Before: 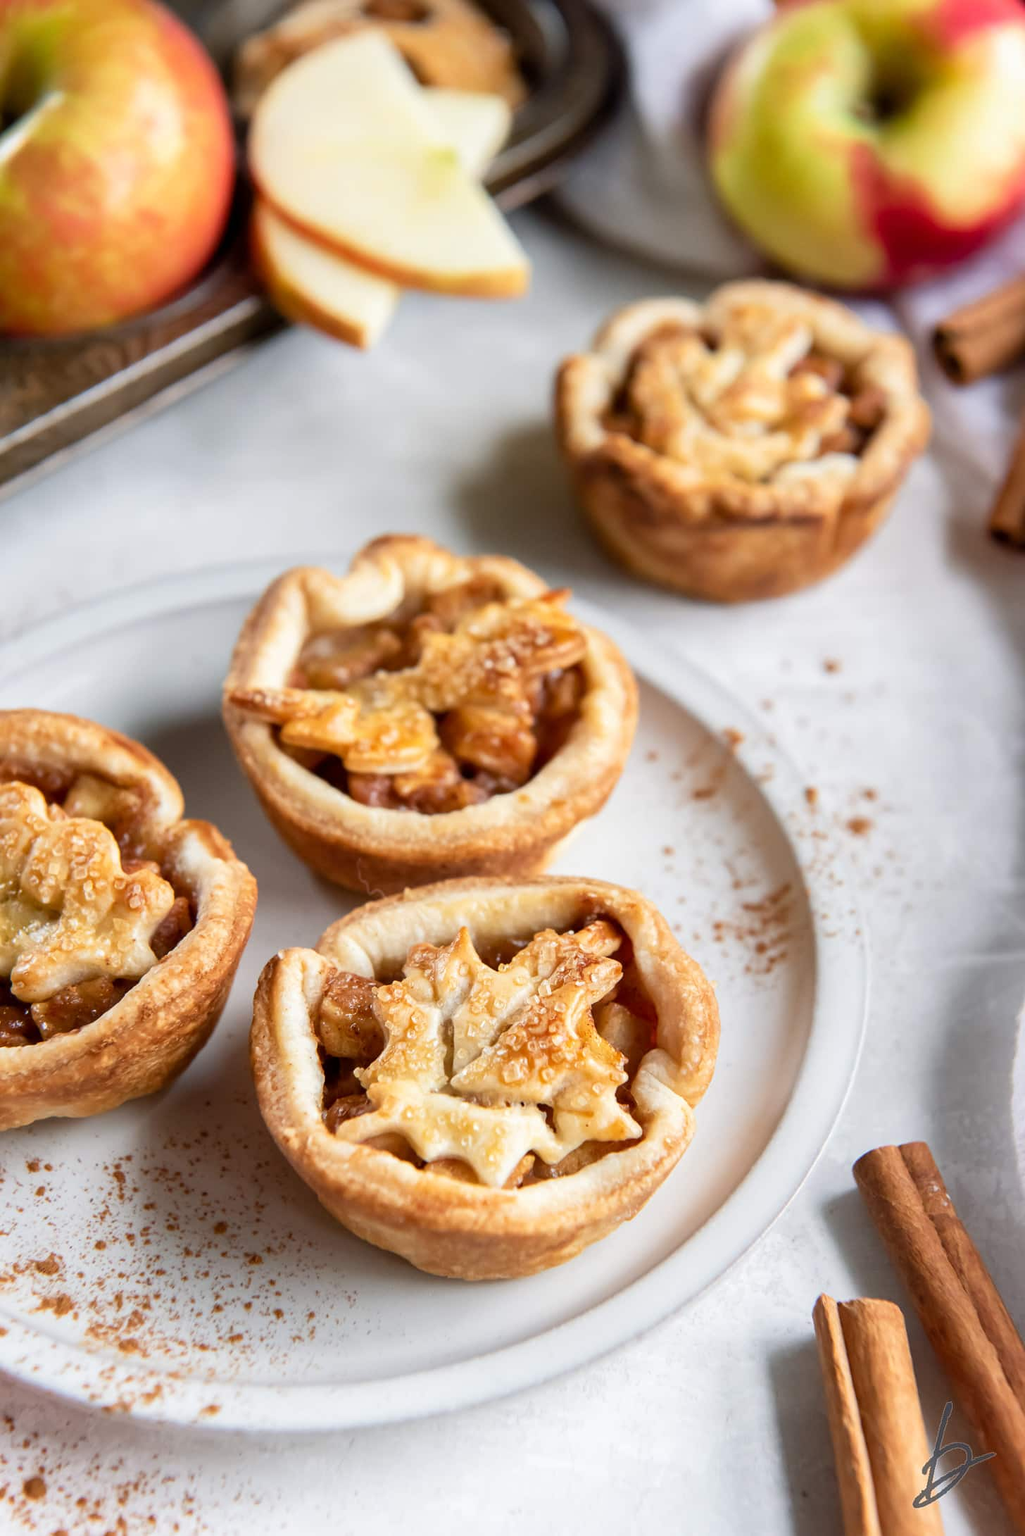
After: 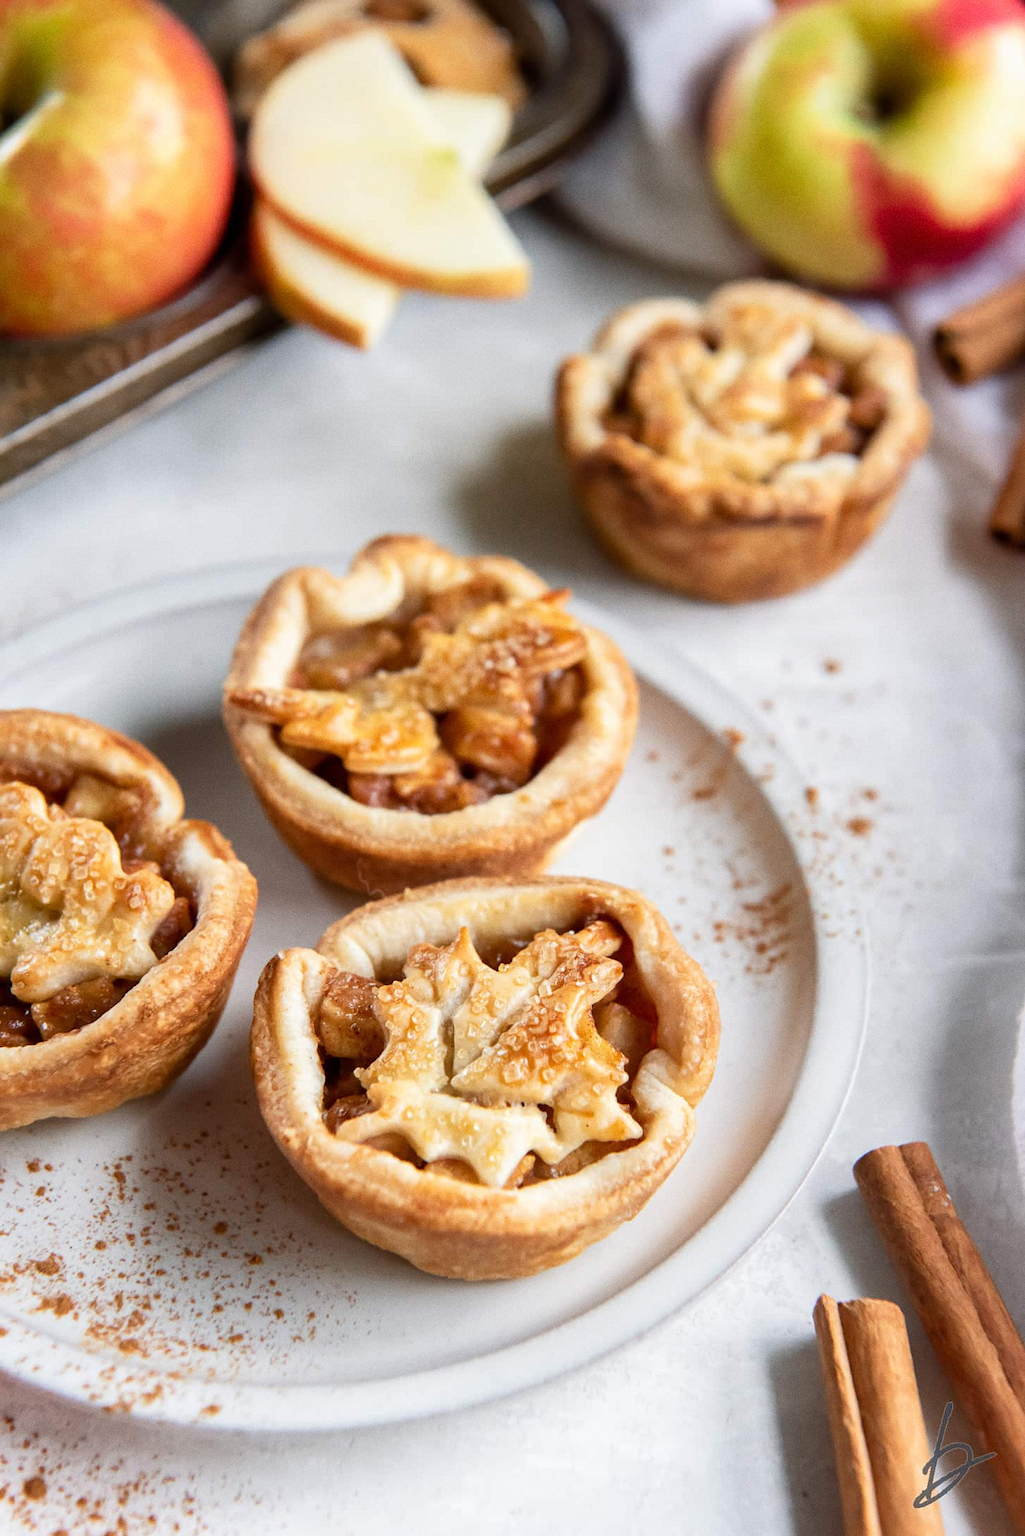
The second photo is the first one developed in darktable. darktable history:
base curve: exposure shift 0, preserve colors none
grain: coarseness 0.09 ISO
